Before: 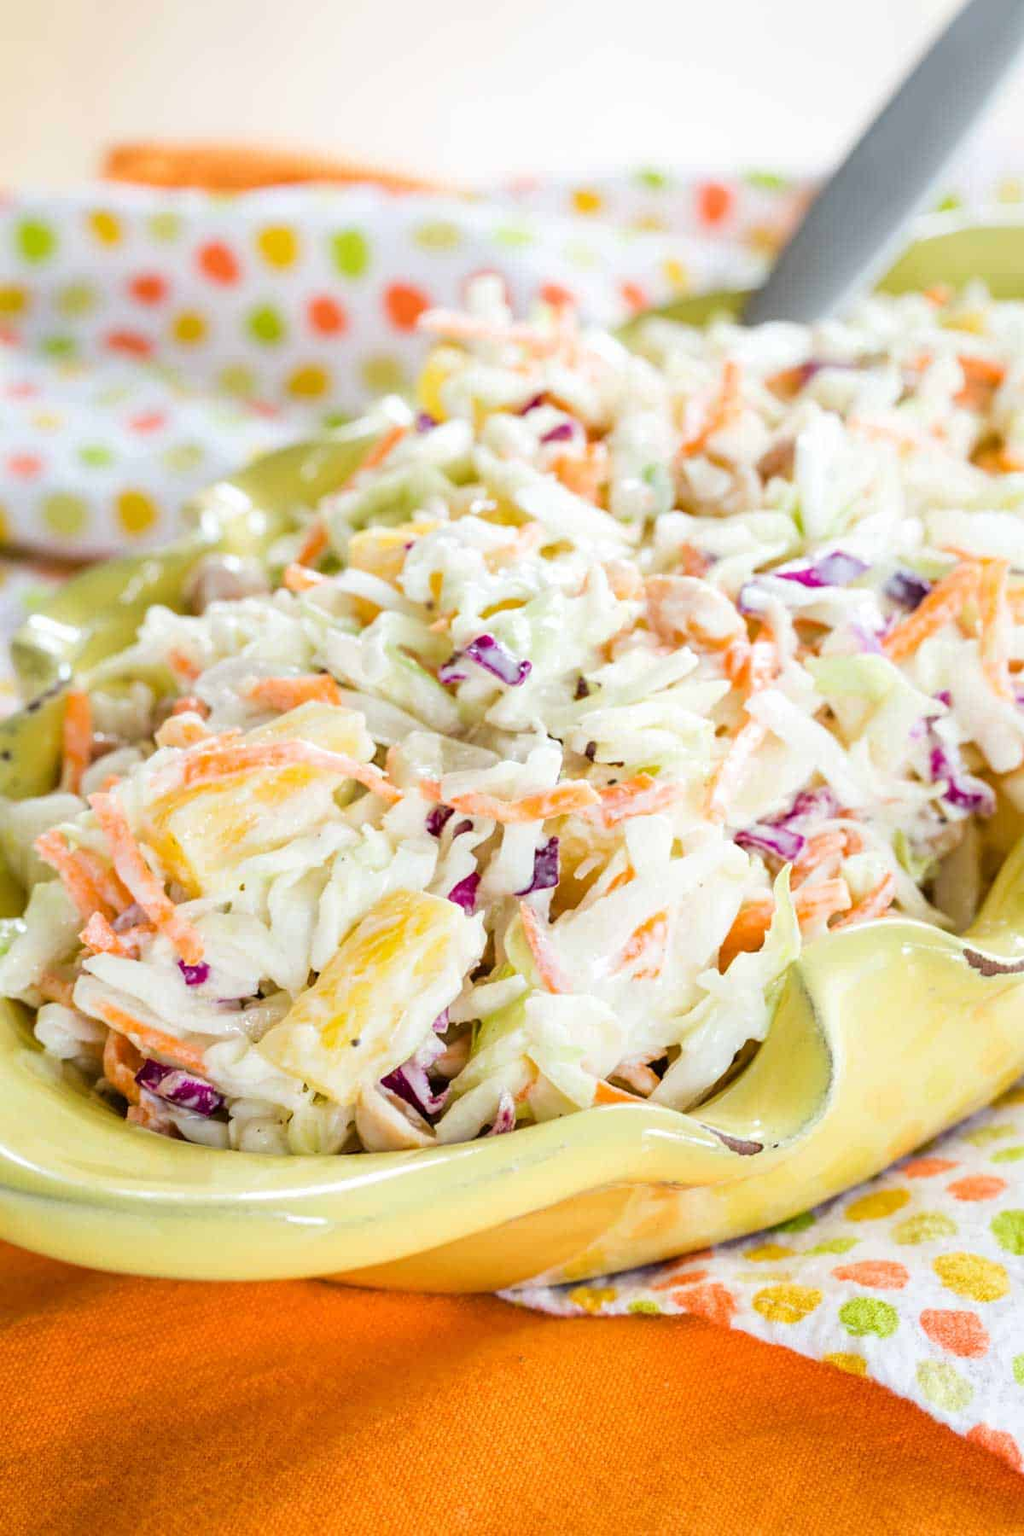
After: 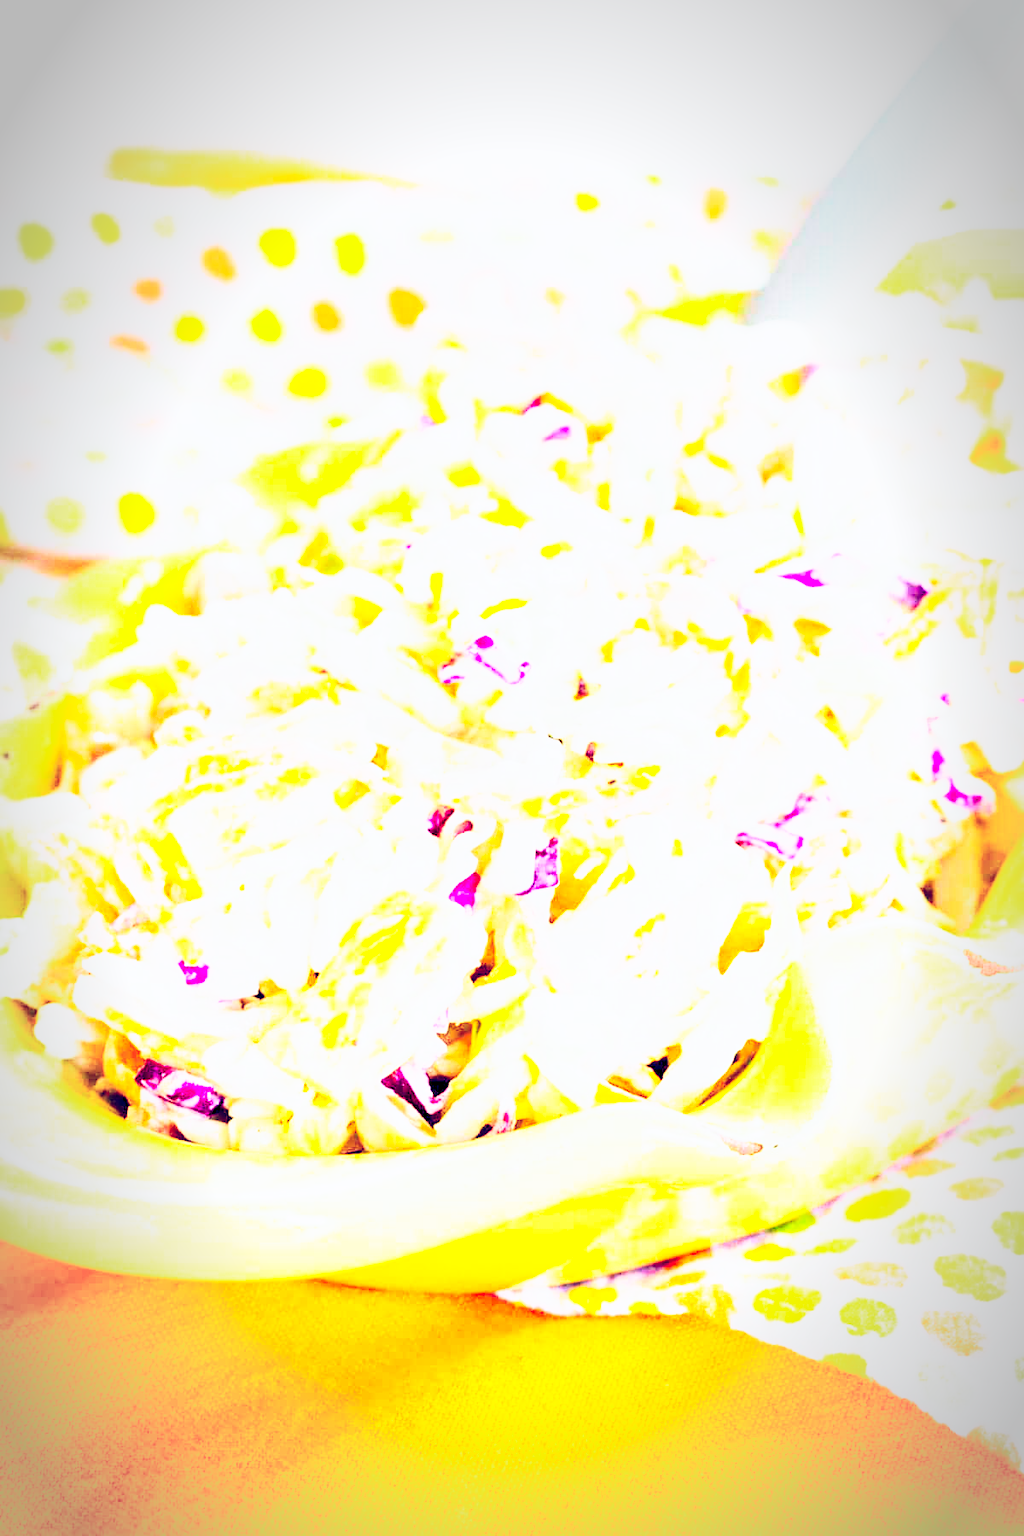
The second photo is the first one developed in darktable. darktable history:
color balance rgb: shadows lift › chroma 1.043%, shadows lift › hue 241.08°, global offset › luminance -0.297%, global offset › chroma 0.31%, global offset › hue 262.69°, linear chroma grading › global chroma 15.205%, perceptual saturation grading › global saturation 14.789%, perceptual brilliance grading › global brilliance 17.266%, contrast -9.661%
base curve: curves: ch0 [(0, 0) (0.007, 0.004) (0.027, 0.03) (0.046, 0.07) (0.207, 0.54) (0.442, 0.872) (0.673, 0.972) (1, 1)], preserve colors none
exposure: black level correction 0.001, exposure 0.499 EV, compensate highlight preservation false
tone curve: curves: ch0 [(0, 0) (0.051, 0.03) (0.096, 0.071) (0.241, 0.247) (0.455, 0.525) (0.594, 0.697) (0.741, 0.845) (0.871, 0.933) (1, 0.984)]; ch1 [(0, 0) (0.1, 0.038) (0.318, 0.243) (0.399, 0.351) (0.478, 0.469) (0.499, 0.499) (0.534, 0.549) (0.565, 0.594) (0.601, 0.634) (0.666, 0.7) (1, 1)]; ch2 [(0, 0) (0.453, 0.45) (0.479, 0.483) (0.504, 0.499) (0.52, 0.519) (0.541, 0.559) (0.592, 0.612) (0.824, 0.815) (1, 1)], color space Lab, independent channels, preserve colors none
local contrast: highlights 104%, shadows 102%, detail 119%, midtone range 0.2
vignetting: automatic ratio true
